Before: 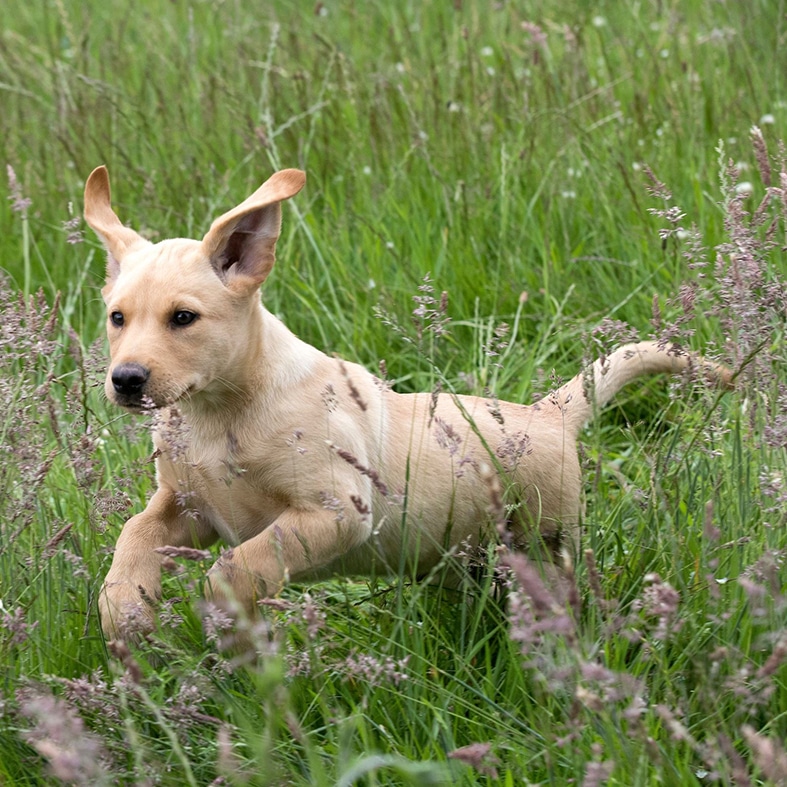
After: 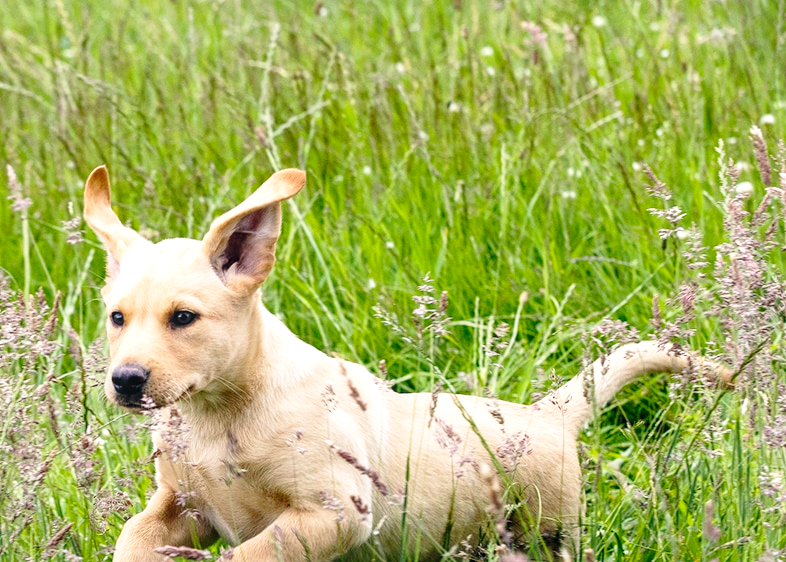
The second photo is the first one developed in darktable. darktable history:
local contrast: on, module defaults
color balance rgb: shadows lift › hue 87.51°, highlights gain › chroma 1.62%, highlights gain › hue 55.1°, global offset › chroma 0.06%, global offset › hue 253.66°, linear chroma grading › global chroma 0.5%, perceptual saturation grading › global saturation 16.38%
base curve: curves: ch0 [(0, 0) (0.028, 0.03) (0.121, 0.232) (0.46, 0.748) (0.859, 0.968) (1, 1)], preserve colors none
crop: bottom 28.576%
